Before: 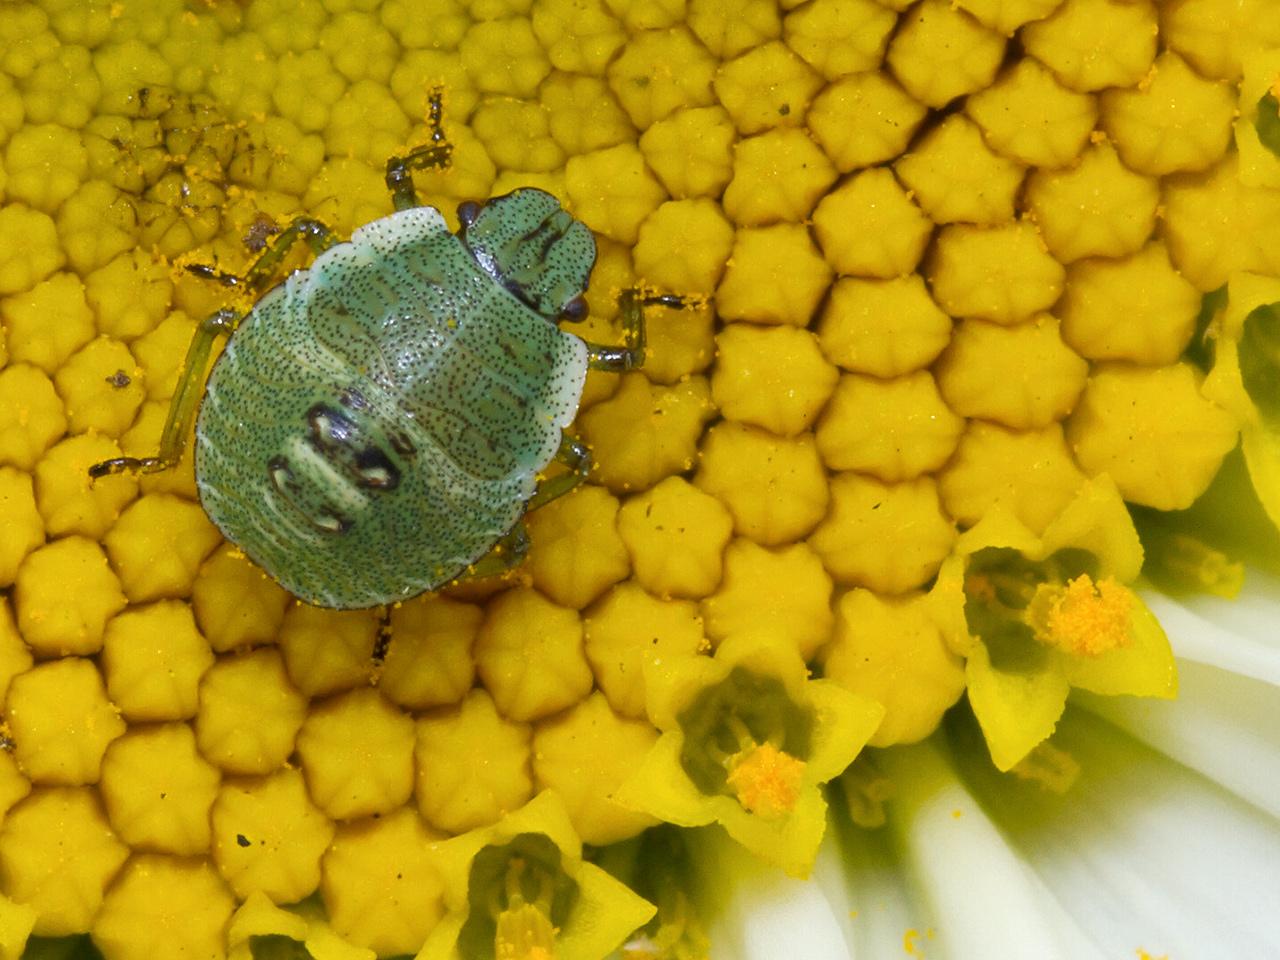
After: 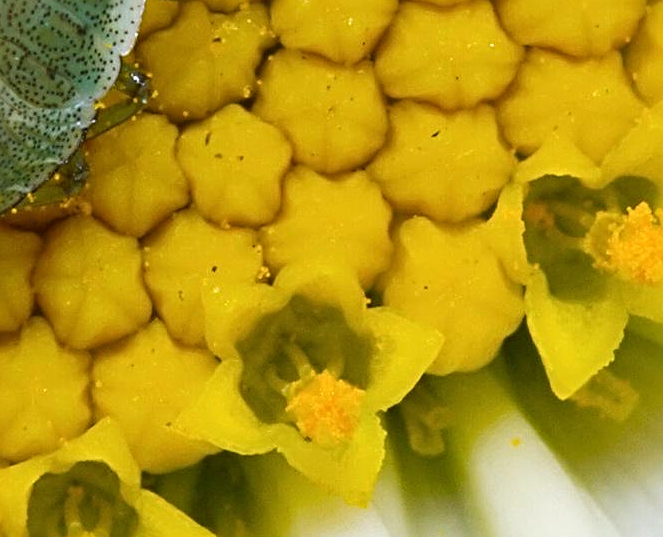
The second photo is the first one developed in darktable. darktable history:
crop: left 34.479%, top 38.822%, right 13.718%, bottom 5.172%
sharpen: radius 4
white balance: red 1.004, blue 1.024
